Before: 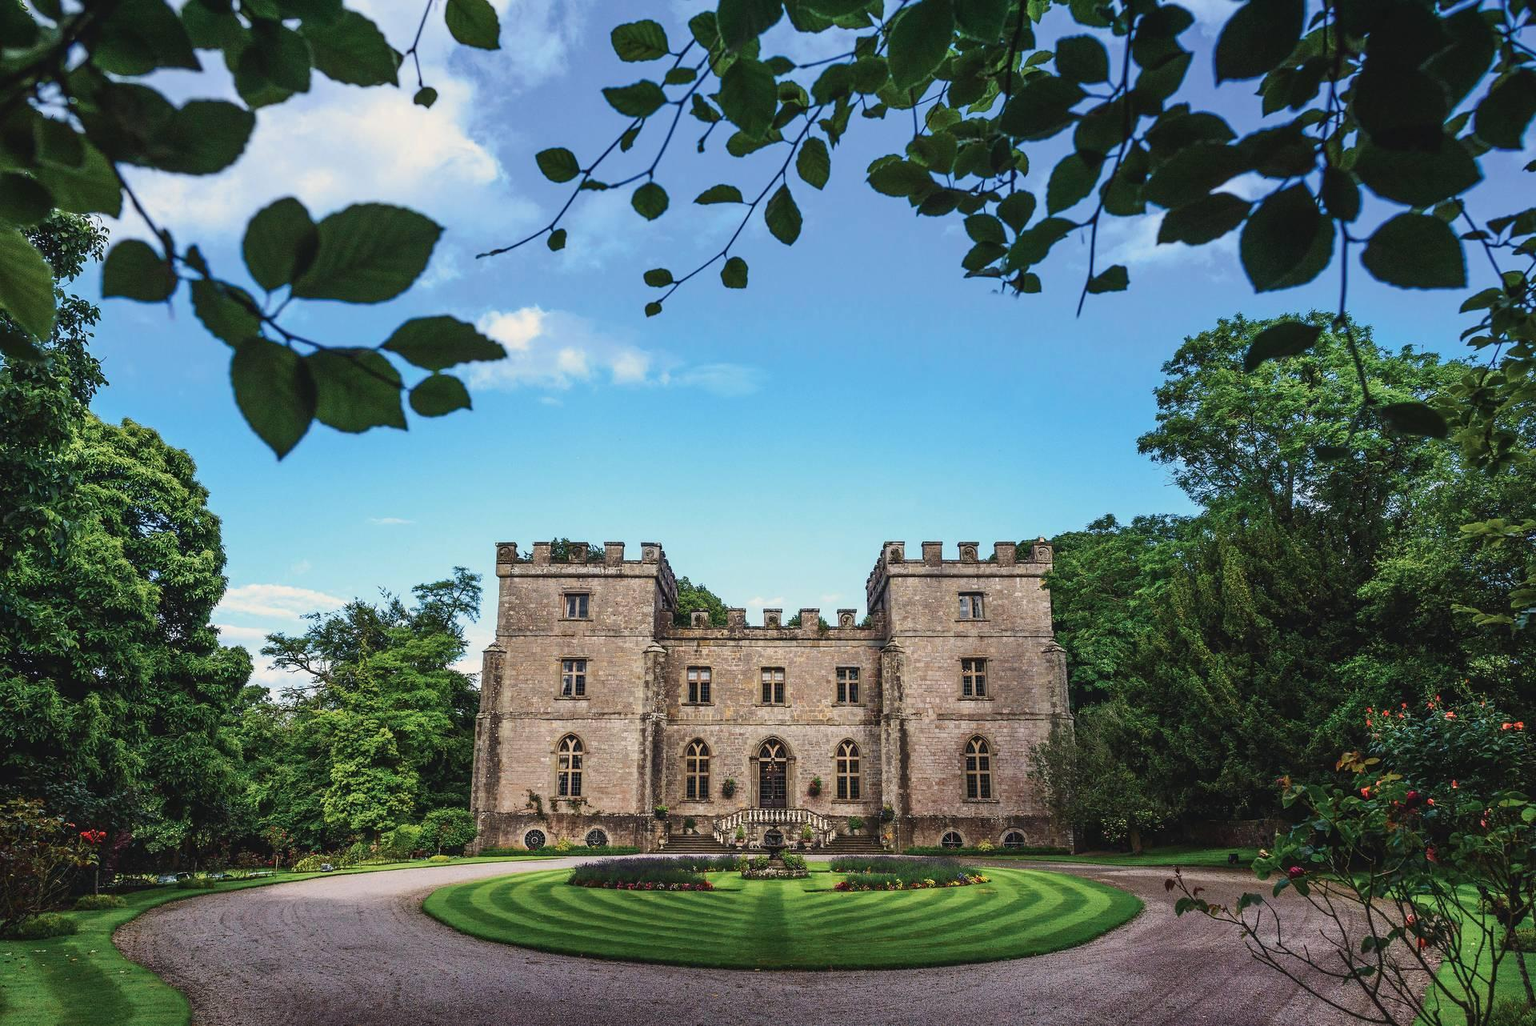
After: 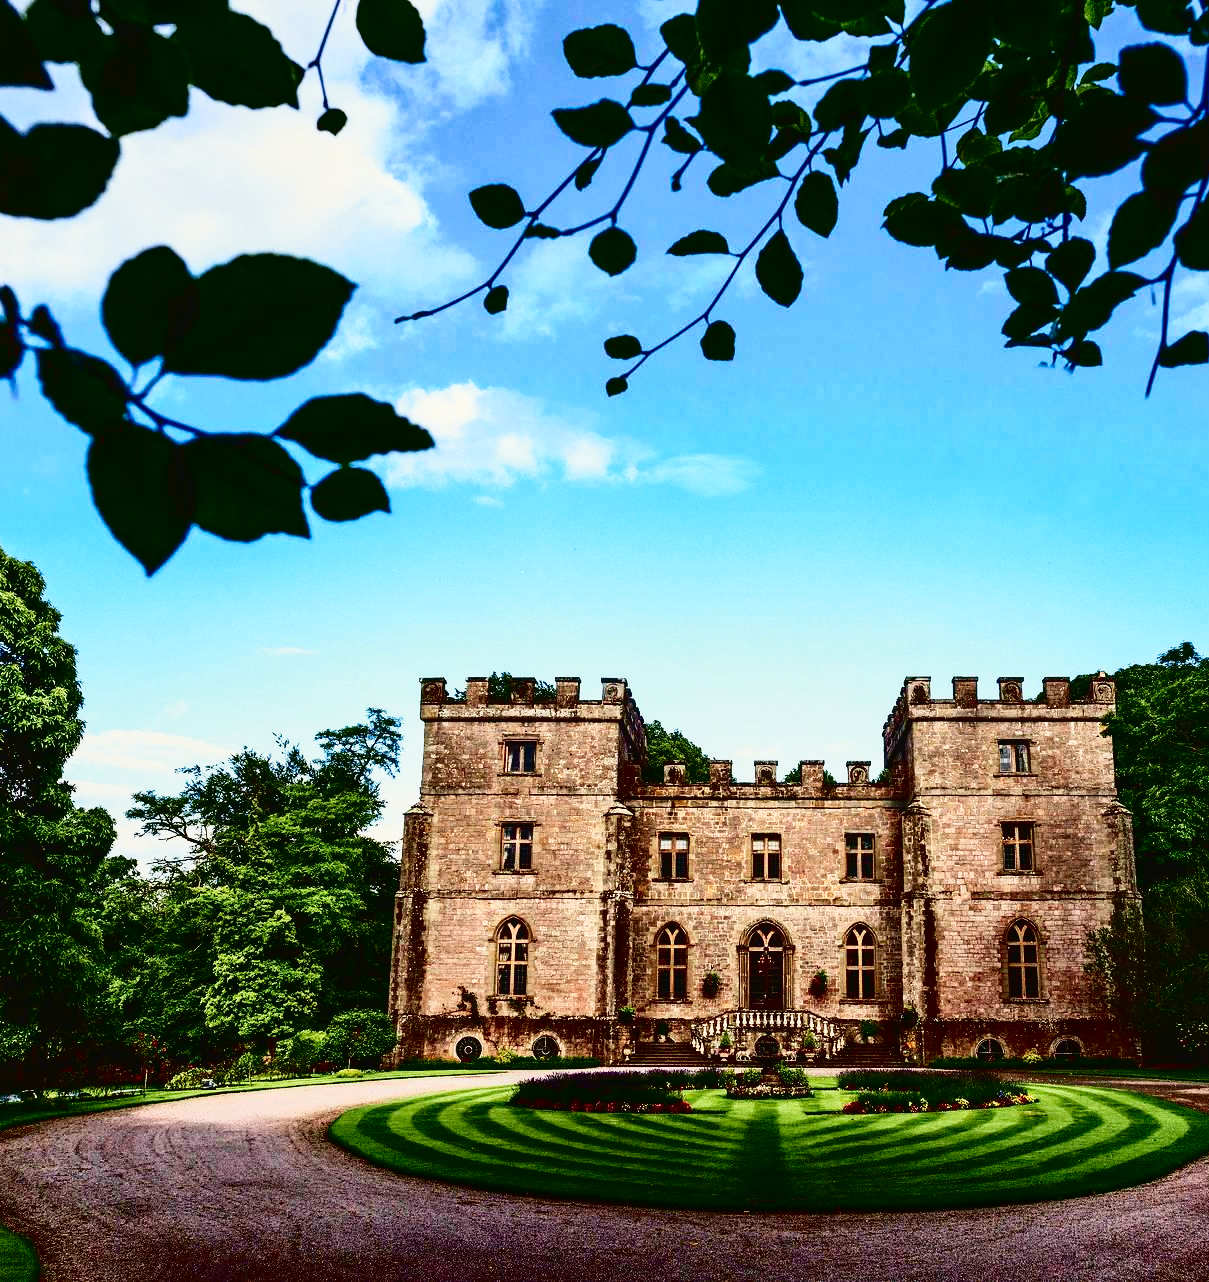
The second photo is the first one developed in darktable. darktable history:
crop: left 10.439%, right 26.548%
filmic rgb: middle gray luminance 21.78%, black relative exposure -14.06 EV, white relative exposure 2.97 EV, target black luminance 0%, hardness 8.81, latitude 60.41%, contrast 1.21, highlights saturation mix 5.44%, shadows ↔ highlights balance 41.59%, preserve chrominance no, color science v4 (2020), iterations of high-quality reconstruction 0, type of noise poissonian
local contrast: mode bilateral grid, contrast 21, coarseness 50, detail 120%, midtone range 0.2
color balance rgb: shadows lift › hue 86.28°, power › chroma 0.668%, power › hue 60°, perceptual saturation grading › global saturation -1.153%
contrast brightness saturation: contrast 0.188, brightness -0.239, saturation 0.107
tone curve: curves: ch0 [(0.003, 0.032) (0.037, 0.037) (0.142, 0.117) (0.279, 0.311) (0.405, 0.49) (0.526, 0.651) (0.722, 0.857) (0.875, 0.946) (1, 0.98)]; ch1 [(0, 0) (0.305, 0.325) (0.453, 0.437) (0.482, 0.474) (0.501, 0.498) (0.515, 0.523) (0.559, 0.591) (0.6, 0.643) (0.656, 0.707) (1, 1)]; ch2 [(0, 0) (0.323, 0.277) (0.424, 0.396) (0.479, 0.484) (0.499, 0.502) (0.515, 0.537) (0.573, 0.602) (0.653, 0.675) (0.75, 0.756) (1, 1)], color space Lab, independent channels, preserve colors none
